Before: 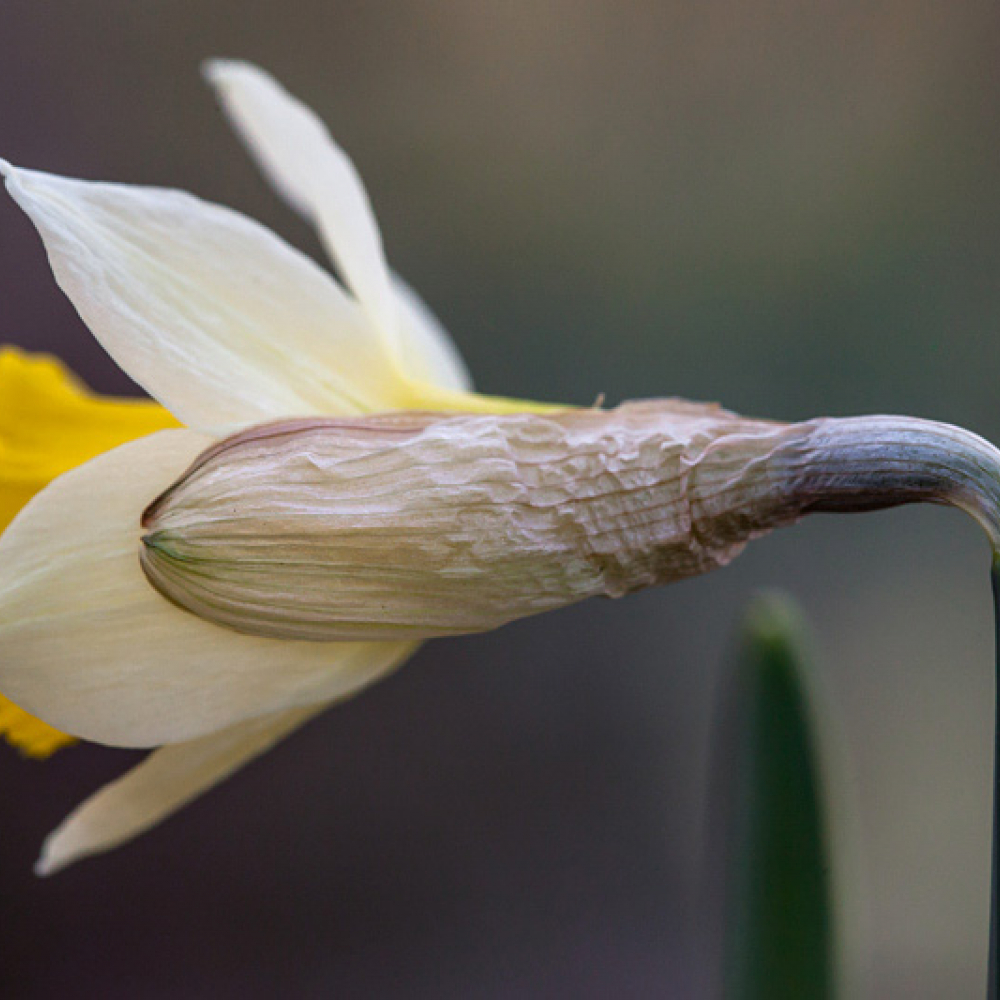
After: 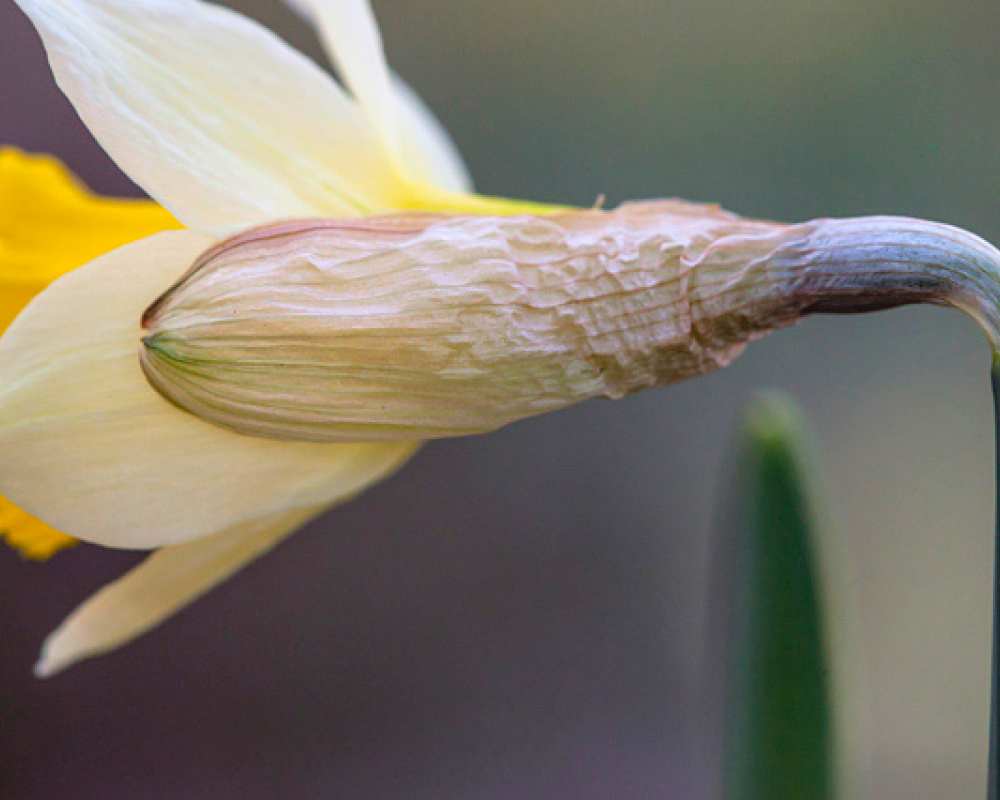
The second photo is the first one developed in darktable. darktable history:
crop and rotate: top 19.998%
contrast brightness saturation: contrast 0.07, brightness 0.18, saturation 0.4
